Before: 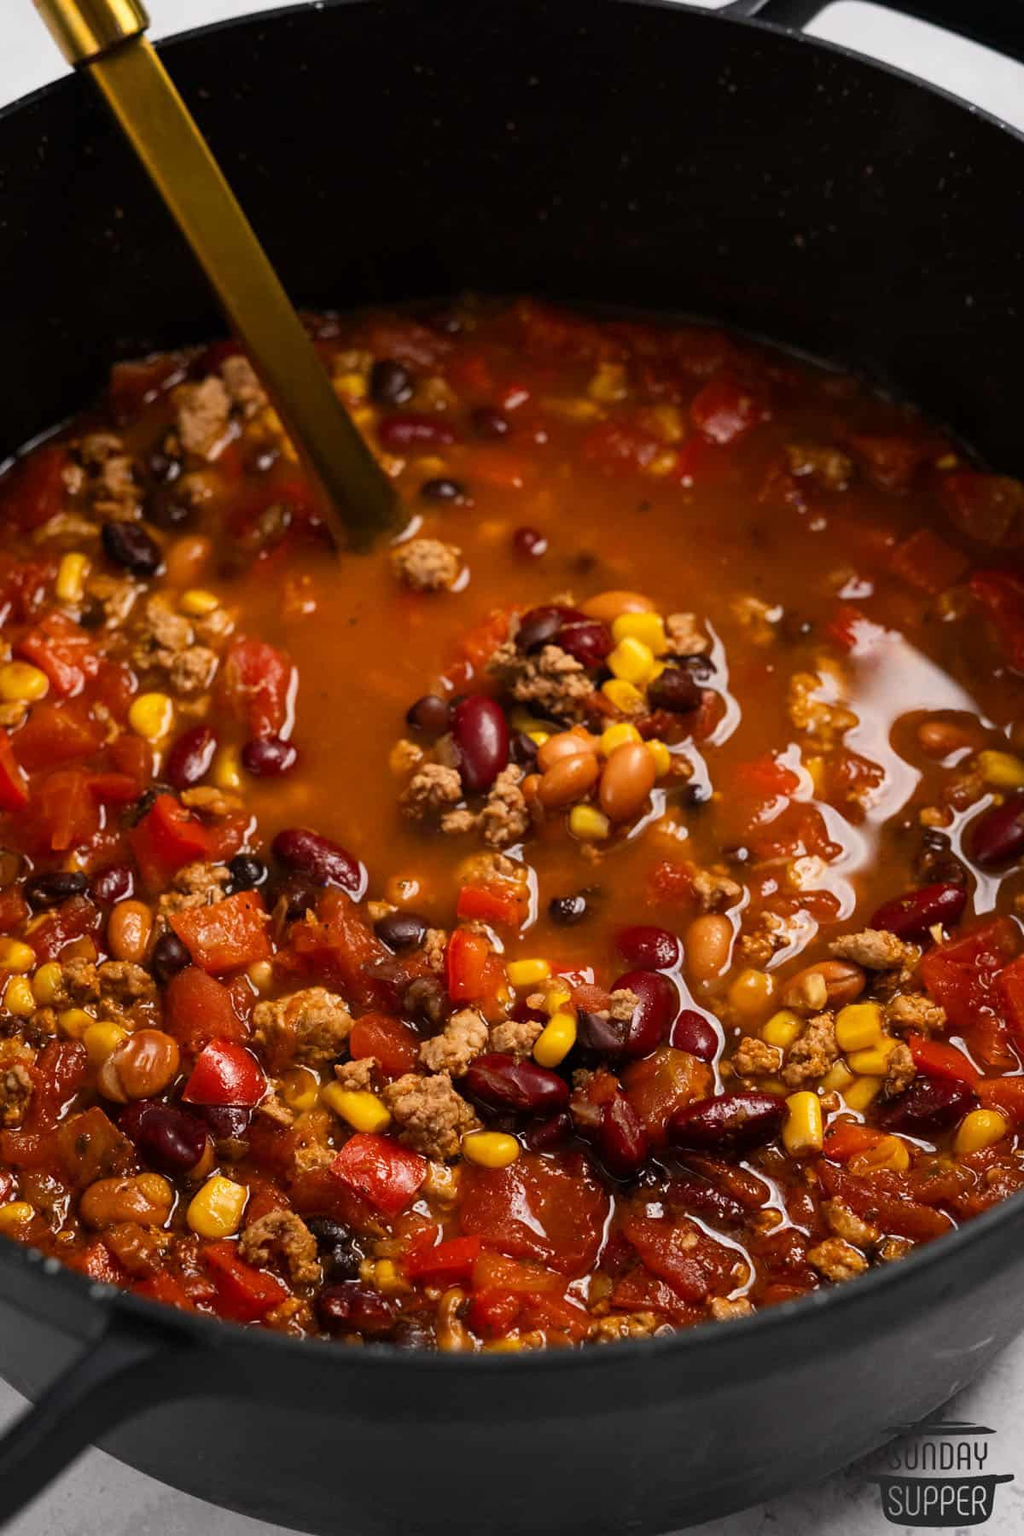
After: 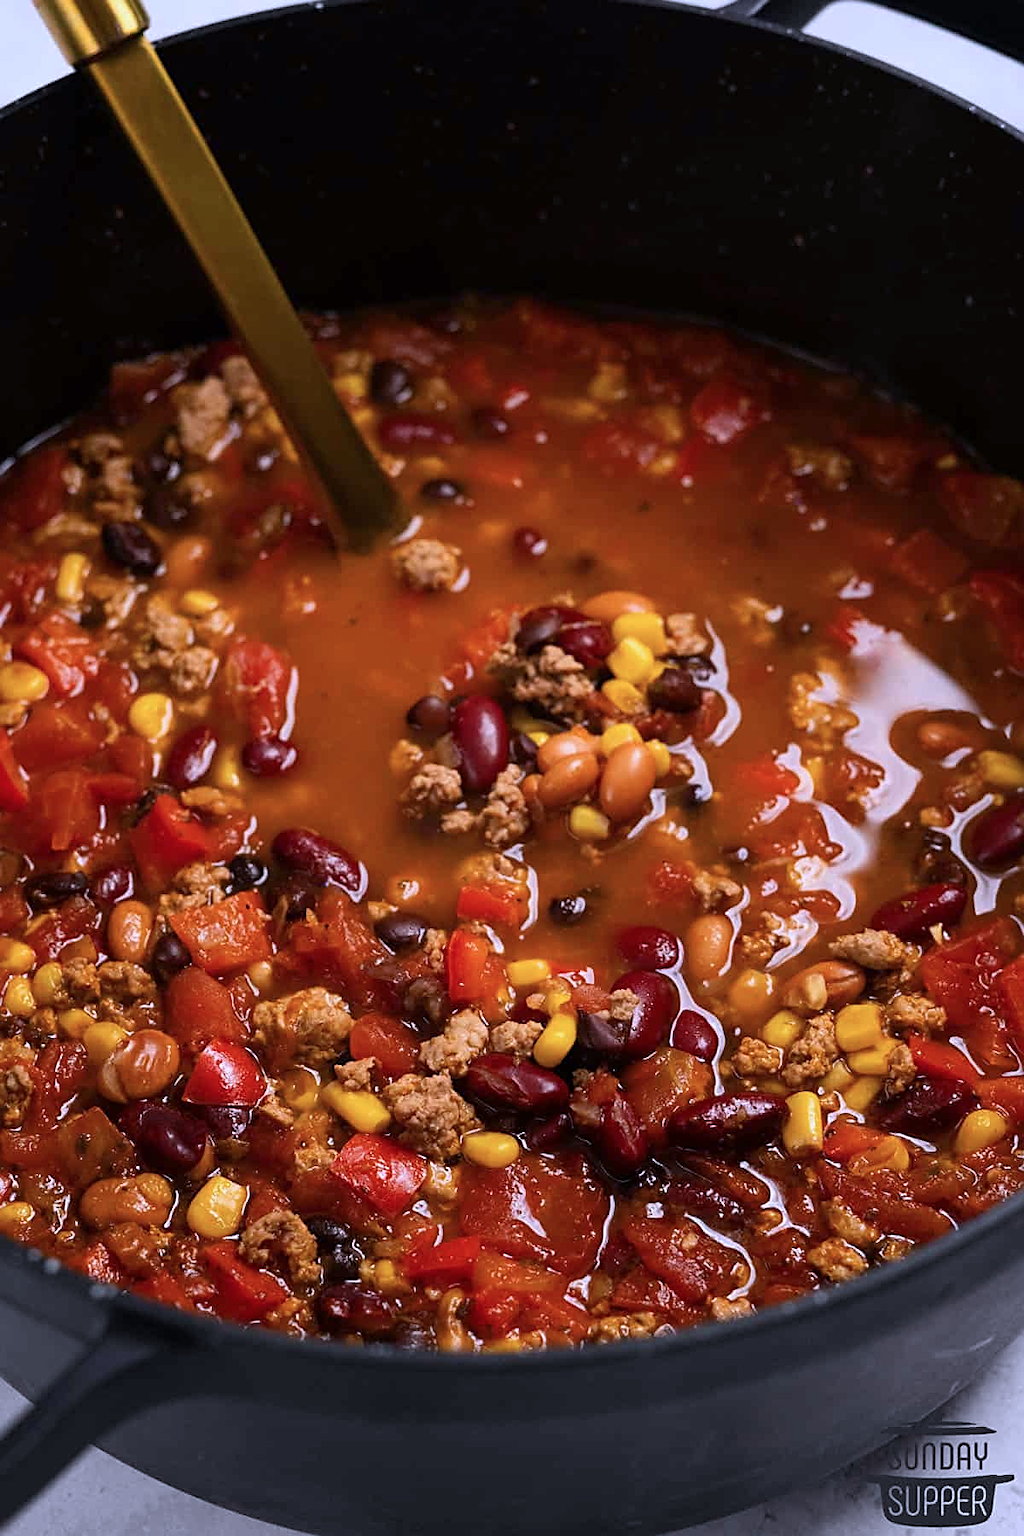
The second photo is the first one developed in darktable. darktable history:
color calibration: illuminant as shot in camera, x 0.379, y 0.396, temperature 4138.76 K
sharpen: on, module defaults
